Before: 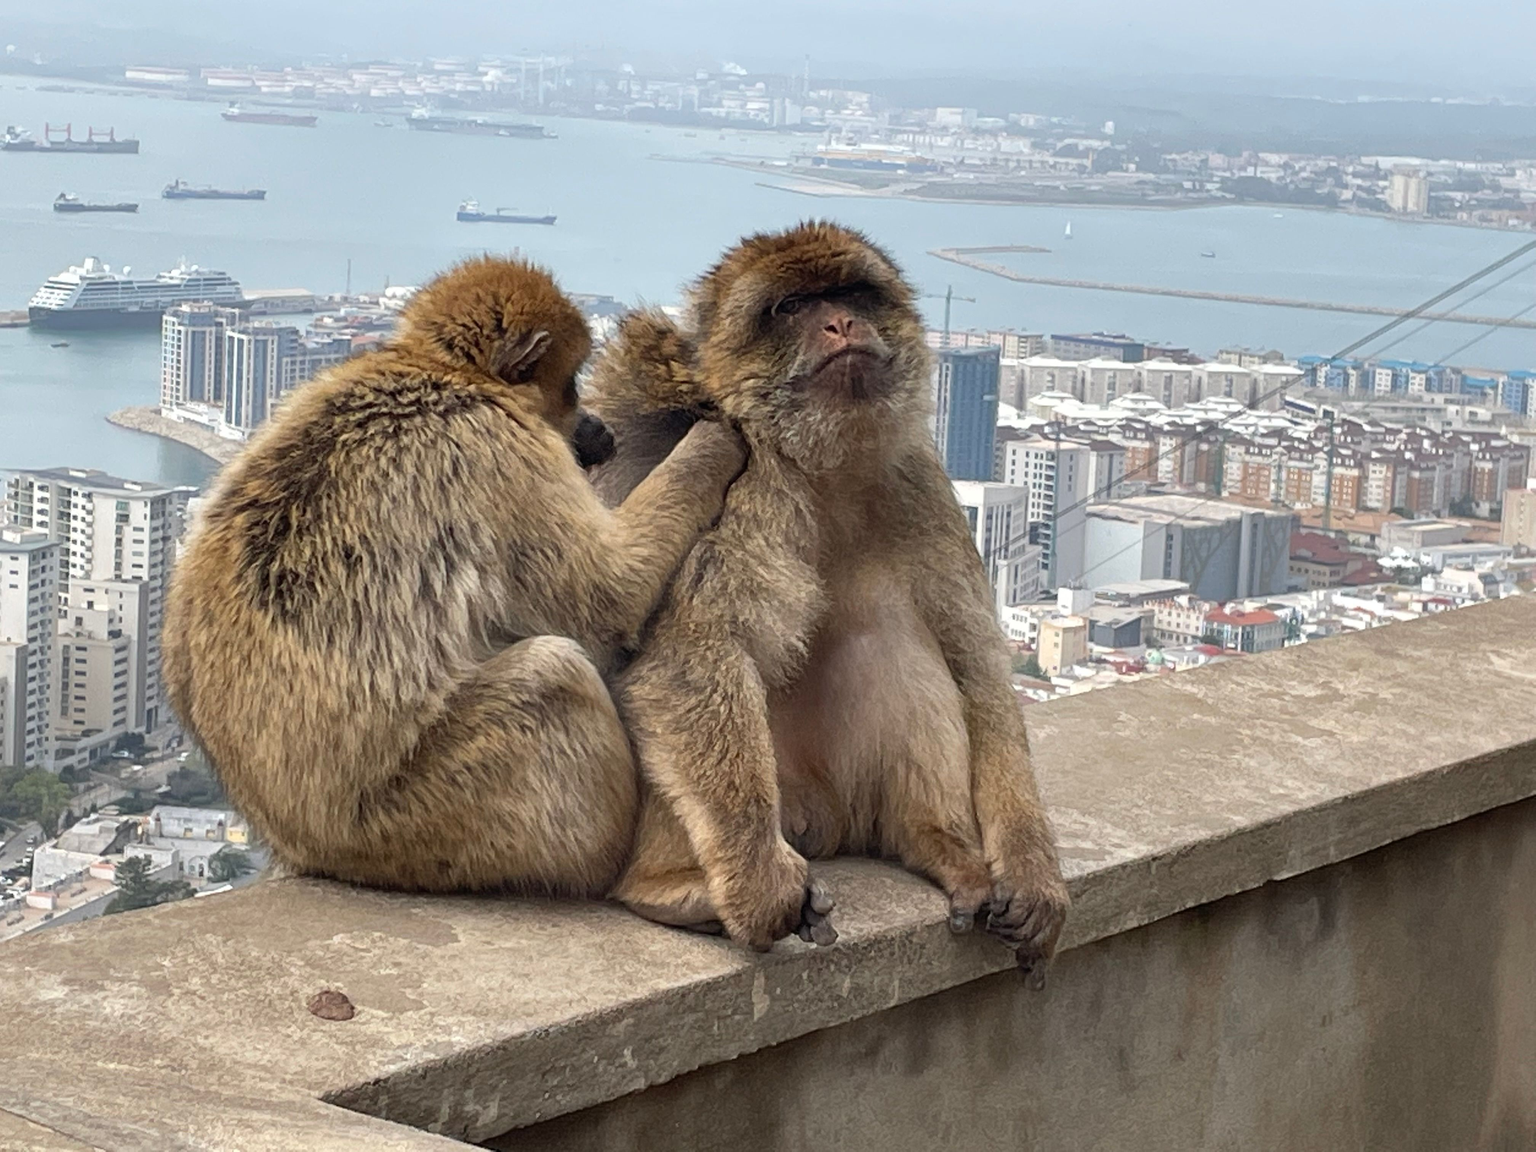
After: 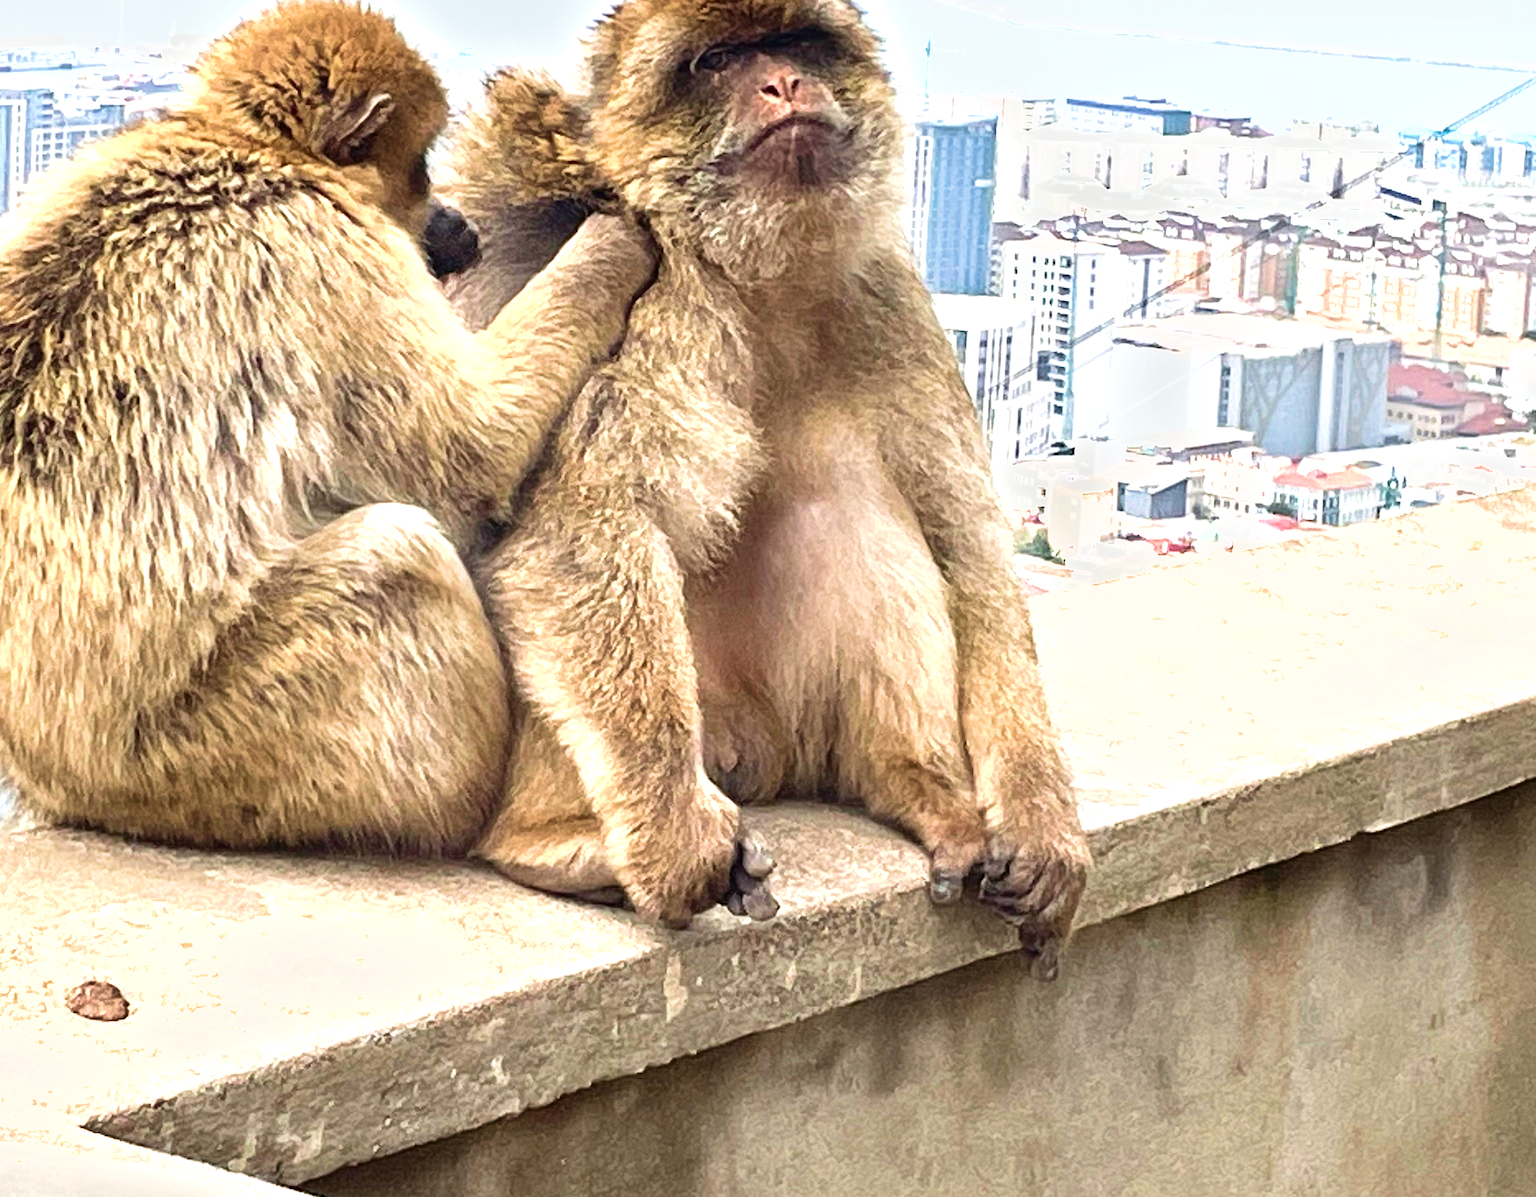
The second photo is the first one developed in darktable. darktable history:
exposure: black level correction 0, exposure 1.173 EV, compensate highlight preservation false
crop: left 16.865%, top 22.722%, right 8.795%
velvia: strength 44.54%
shadows and highlights: radius 46.99, white point adjustment 6.71, compress 79.52%, soften with gaussian
contrast brightness saturation: contrast 0.14
